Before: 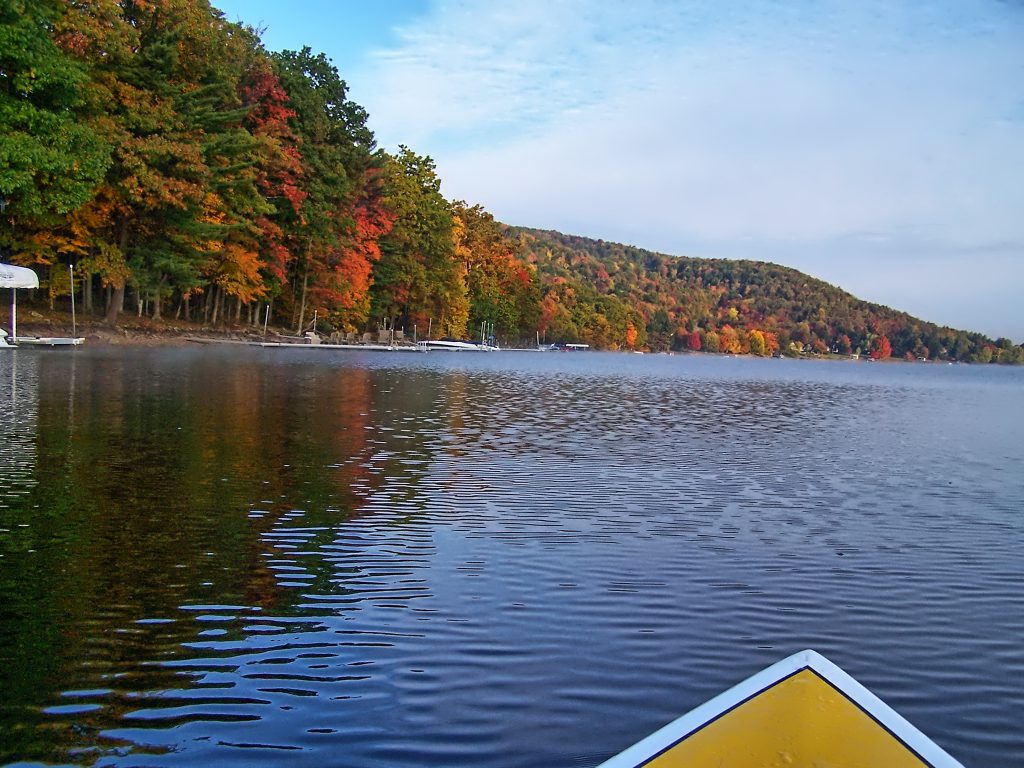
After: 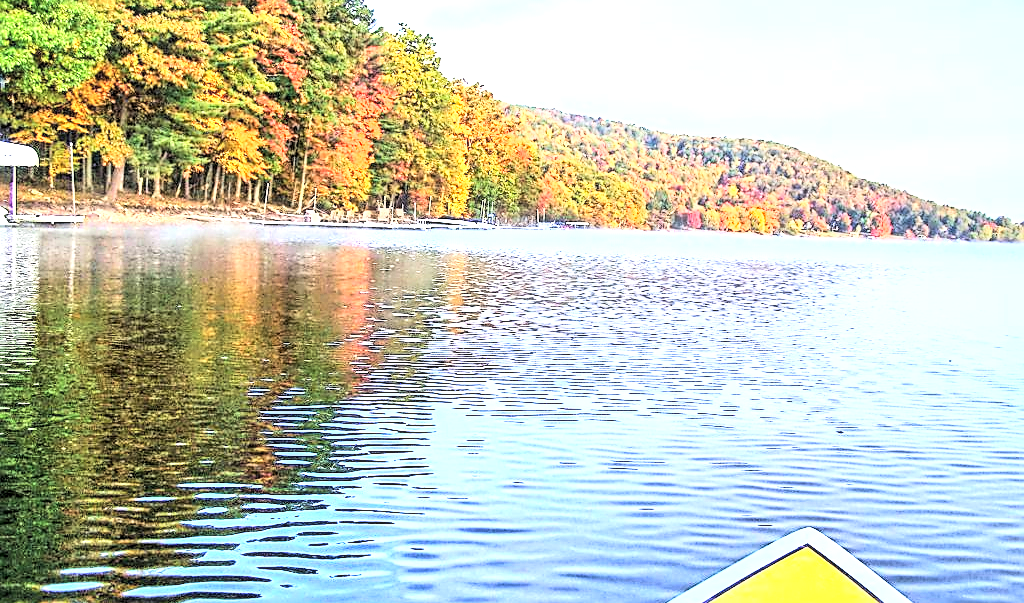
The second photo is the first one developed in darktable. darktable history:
exposure: black level correction 0, exposure 1.469 EV, compensate highlight preservation false
crop and rotate: top 15.959%, bottom 5.514%
velvia: strength 6.01%
local contrast: detail 153%
base curve: curves: ch0 [(0, 0) (0.007, 0.004) (0.027, 0.03) (0.046, 0.07) (0.207, 0.54) (0.442, 0.872) (0.673, 0.972) (1, 1)]
contrast brightness saturation: brightness 0.288
sharpen: on, module defaults
